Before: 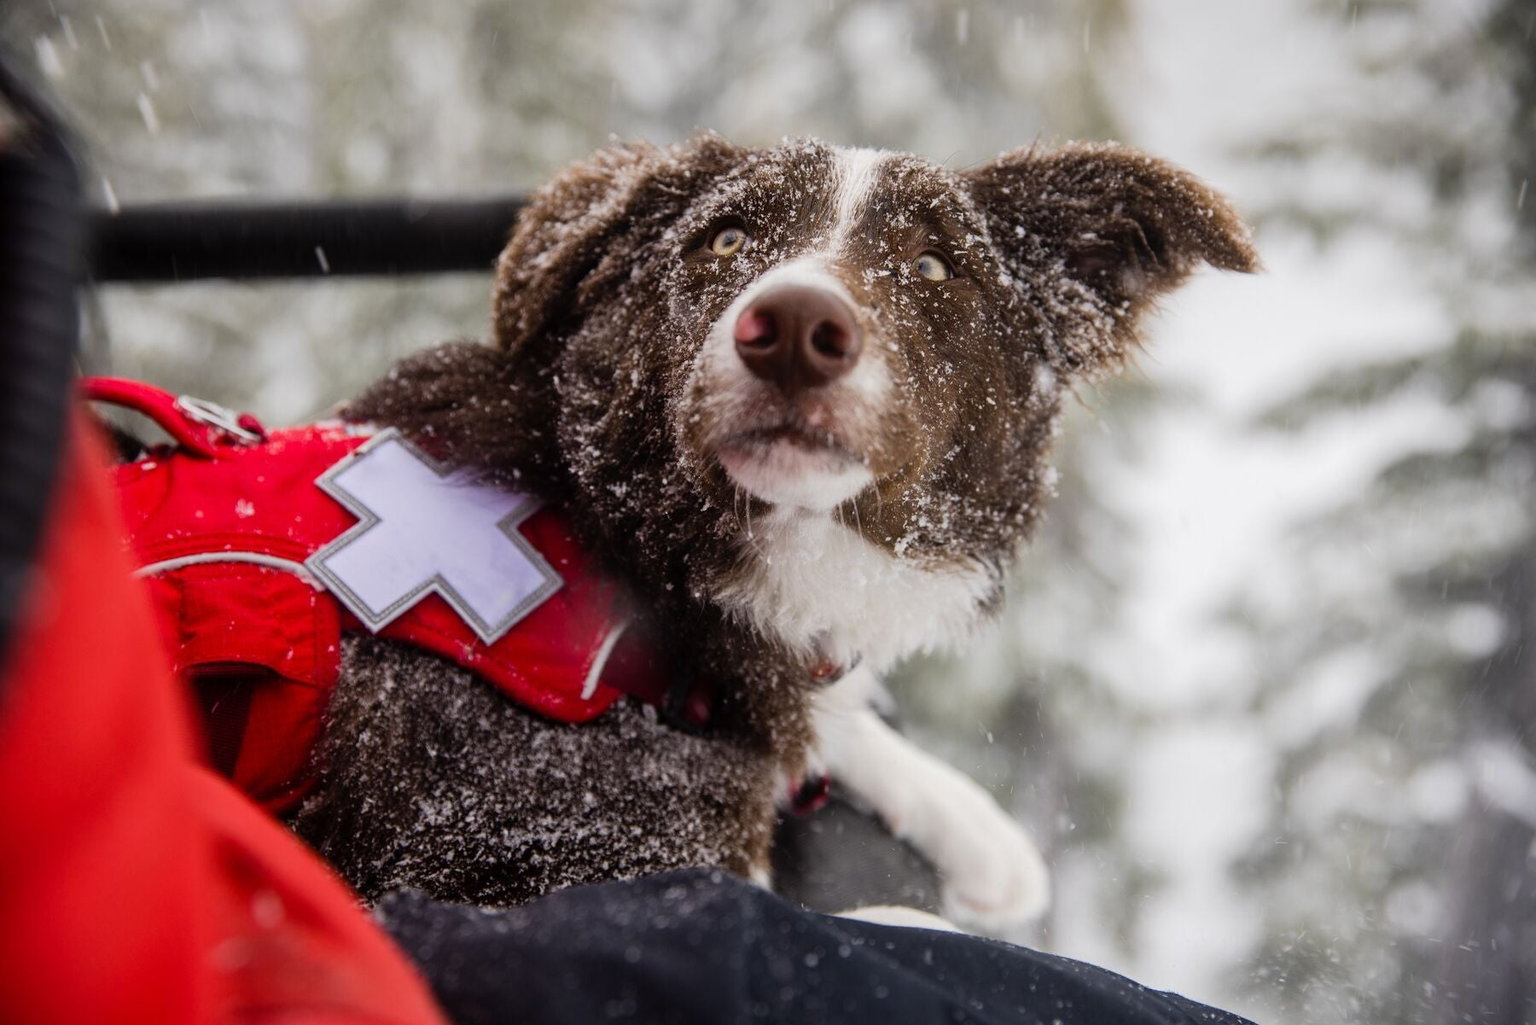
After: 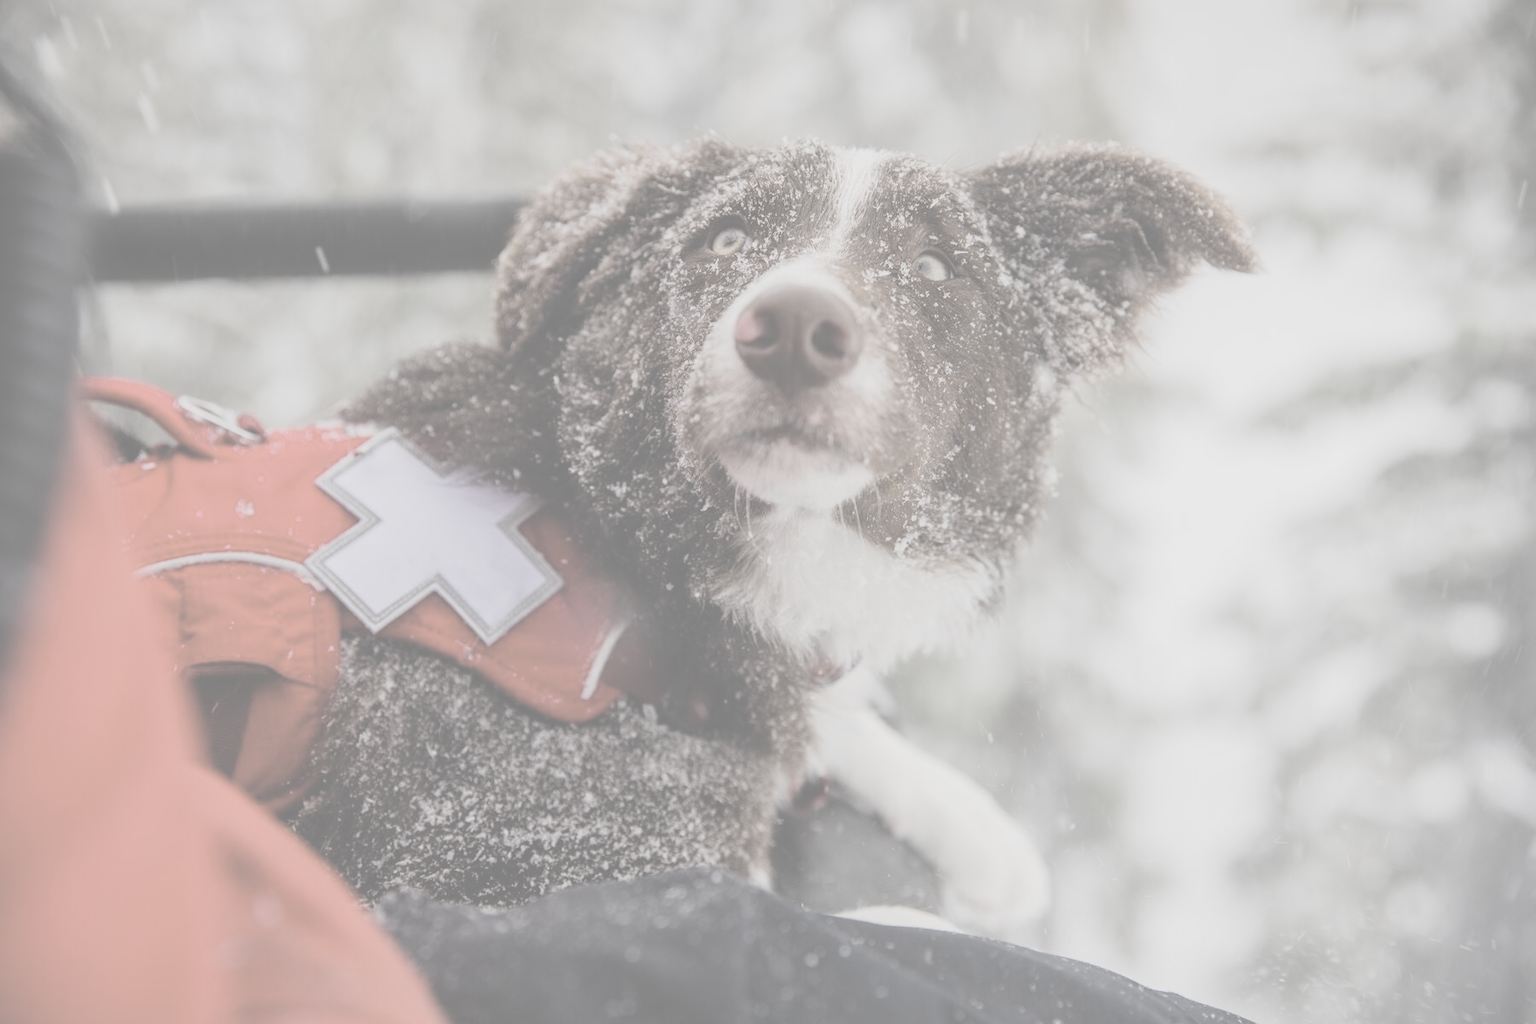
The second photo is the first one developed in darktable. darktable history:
exposure: black level correction -0.008, exposure 0.067 EV, compensate highlight preservation false
contrast brightness saturation: contrast -0.32, brightness 0.75, saturation -0.78
